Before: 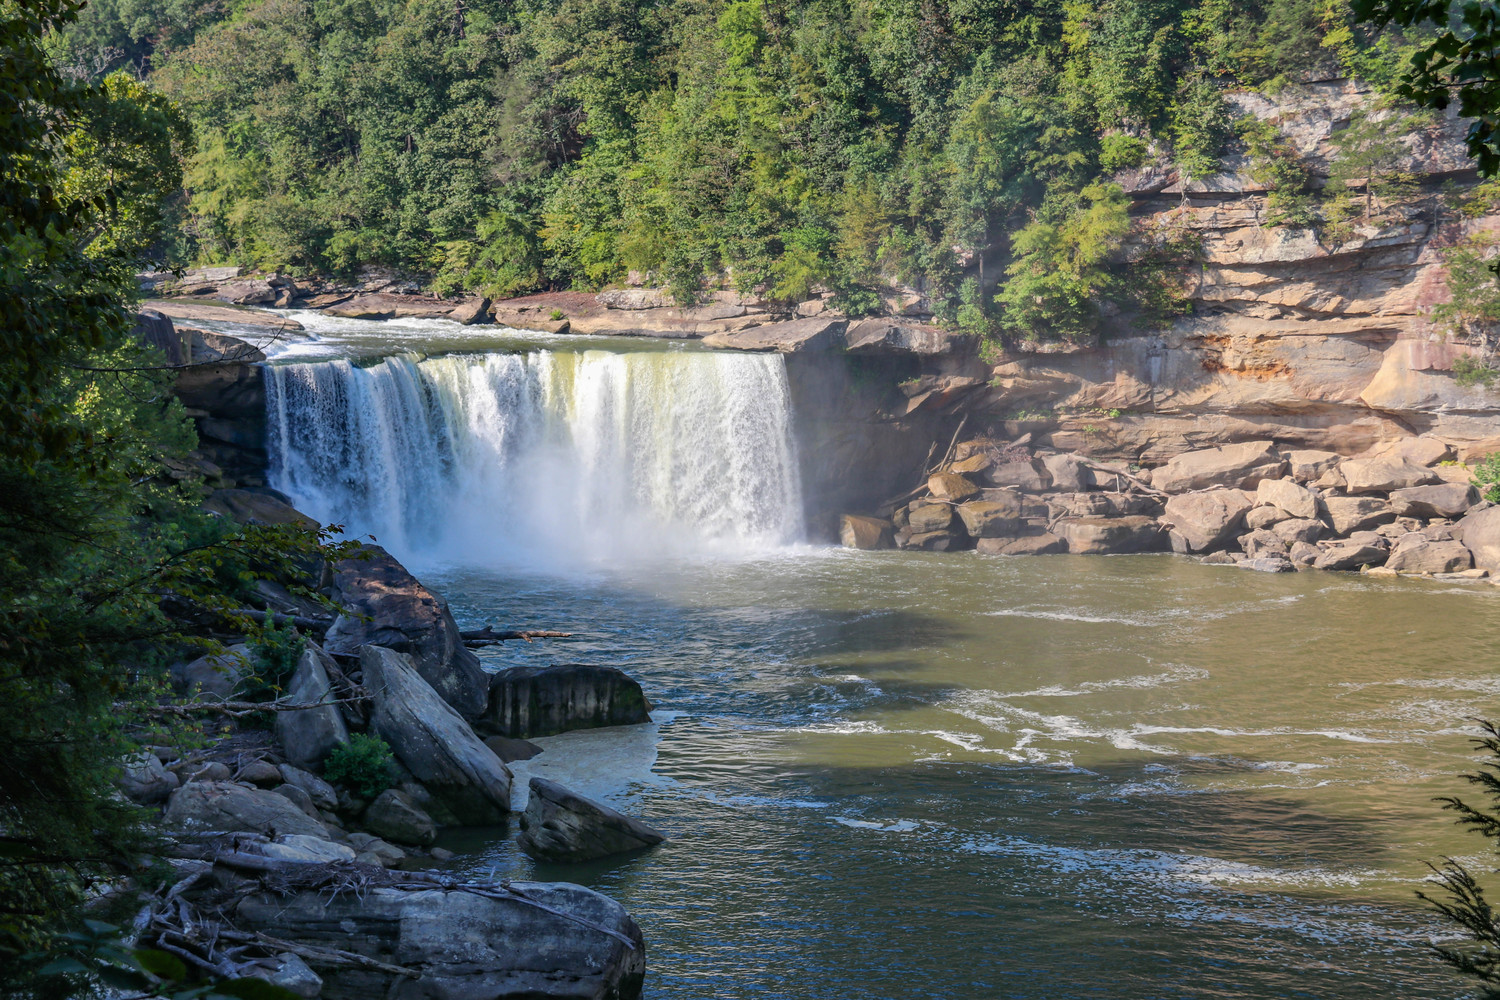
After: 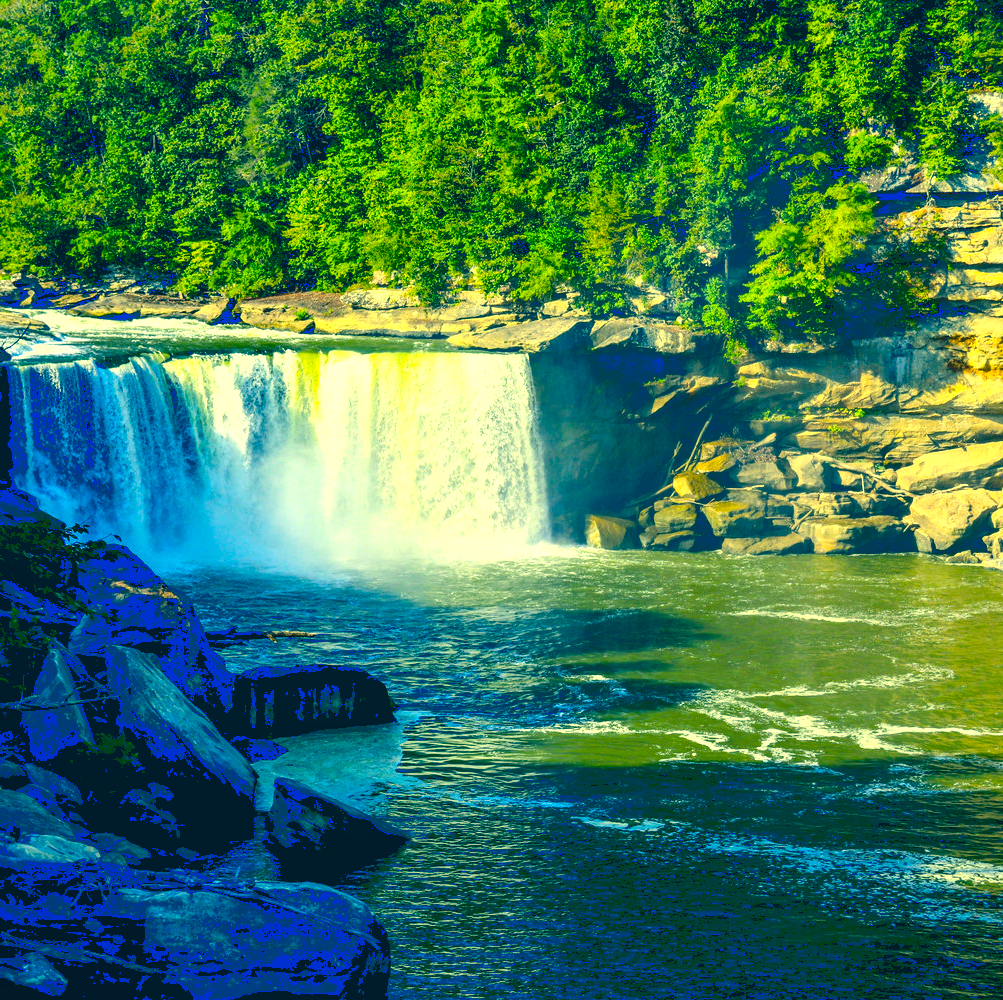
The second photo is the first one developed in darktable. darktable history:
color balance rgb: linear chroma grading › global chroma 24.381%, perceptual saturation grading › global saturation 30.887%
exposure: black level correction 0.034, exposure 0.904 EV, compensate exposure bias true, compensate highlight preservation false
crop: left 17.002%, right 16.127%
color correction: highlights a* -15.7, highlights b* 39.78, shadows a* -39.32, shadows b* -25.91
base curve: curves: ch0 [(0, 0.02) (0.083, 0.036) (1, 1)]
local contrast: detail 110%
